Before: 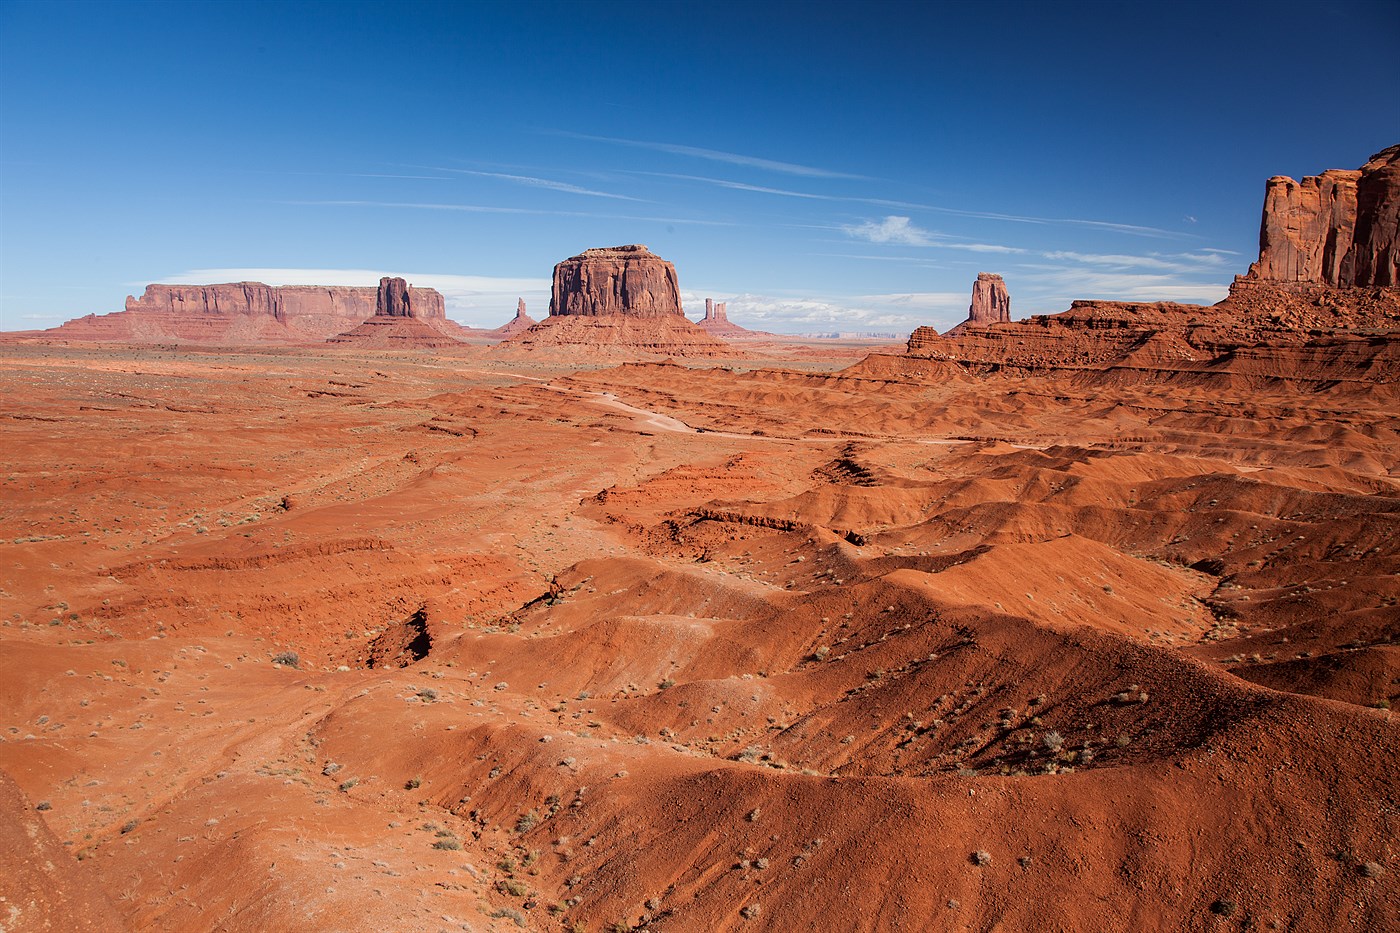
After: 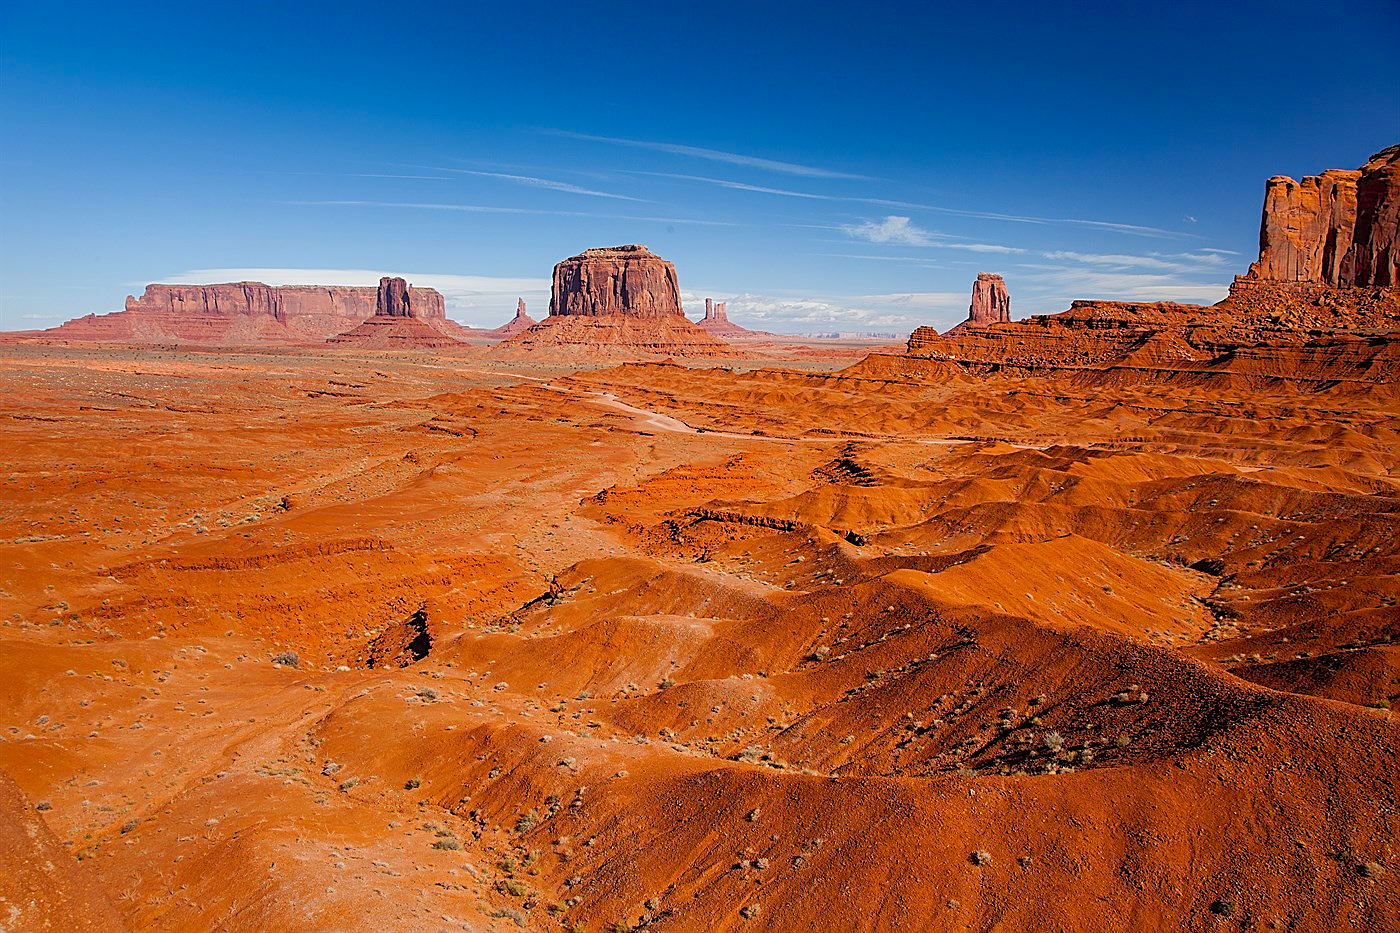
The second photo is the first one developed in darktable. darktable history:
sharpen: on, module defaults
color balance rgb: linear chroma grading › shadows -2.124%, linear chroma grading › highlights -14.194%, linear chroma grading › global chroma -9.495%, linear chroma grading › mid-tones -9.748%, perceptual saturation grading › global saturation 99.826%, global vibrance -24.278%
shadows and highlights: highlights color adjustment 0.791%
